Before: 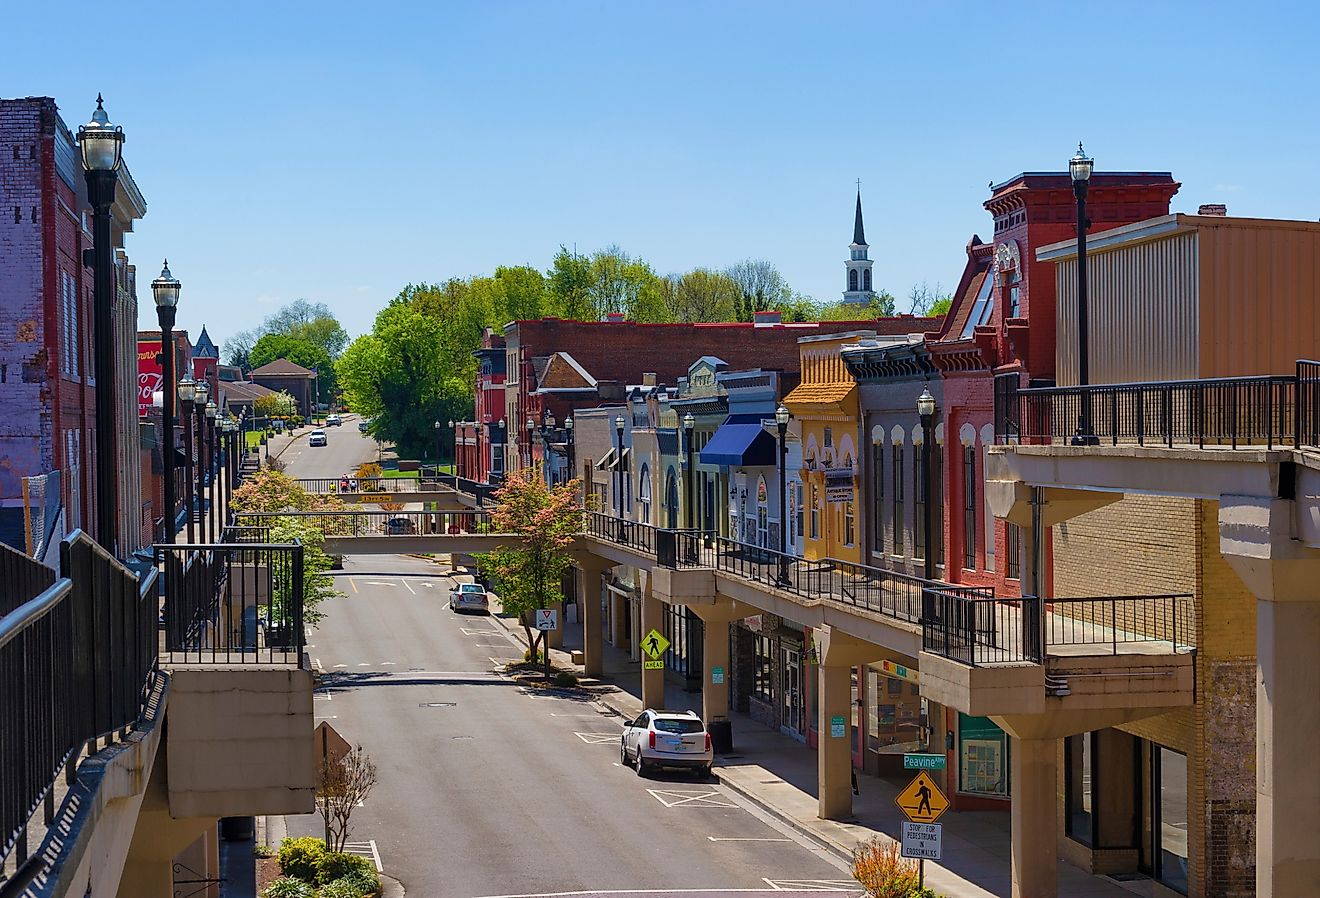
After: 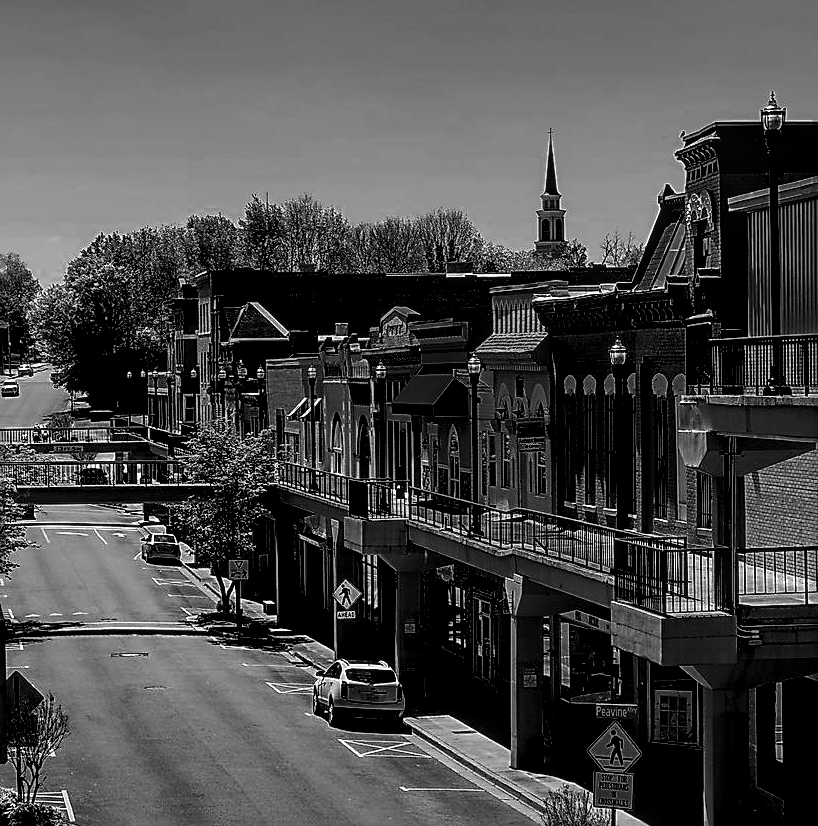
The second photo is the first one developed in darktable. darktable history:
exposure: black level correction 0.046, exposure 0.012 EV, compensate highlight preservation false
contrast brightness saturation: contrast 0.127, brightness -0.238, saturation 0.143
local contrast: detail 130%
crop and rotate: left 23.414%, top 5.624%, right 14.562%, bottom 2.321%
sharpen: on, module defaults
tone equalizer: on, module defaults
color zones: curves: ch0 [(0.002, 0.593) (0.143, 0.417) (0.285, 0.541) (0.455, 0.289) (0.608, 0.327) (0.727, 0.283) (0.869, 0.571) (1, 0.603)]; ch1 [(0, 0) (0.143, 0) (0.286, 0) (0.429, 0) (0.571, 0) (0.714, 0) (0.857, 0)]
color balance rgb: power › luminance -7.99%, power › chroma 1.096%, power › hue 216.73°, perceptual saturation grading › global saturation -2.04%, perceptual saturation grading › highlights -7.888%, perceptual saturation grading › mid-tones 8.056%, perceptual saturation grading › shadows 4.685%, global vibrance 19.568%
